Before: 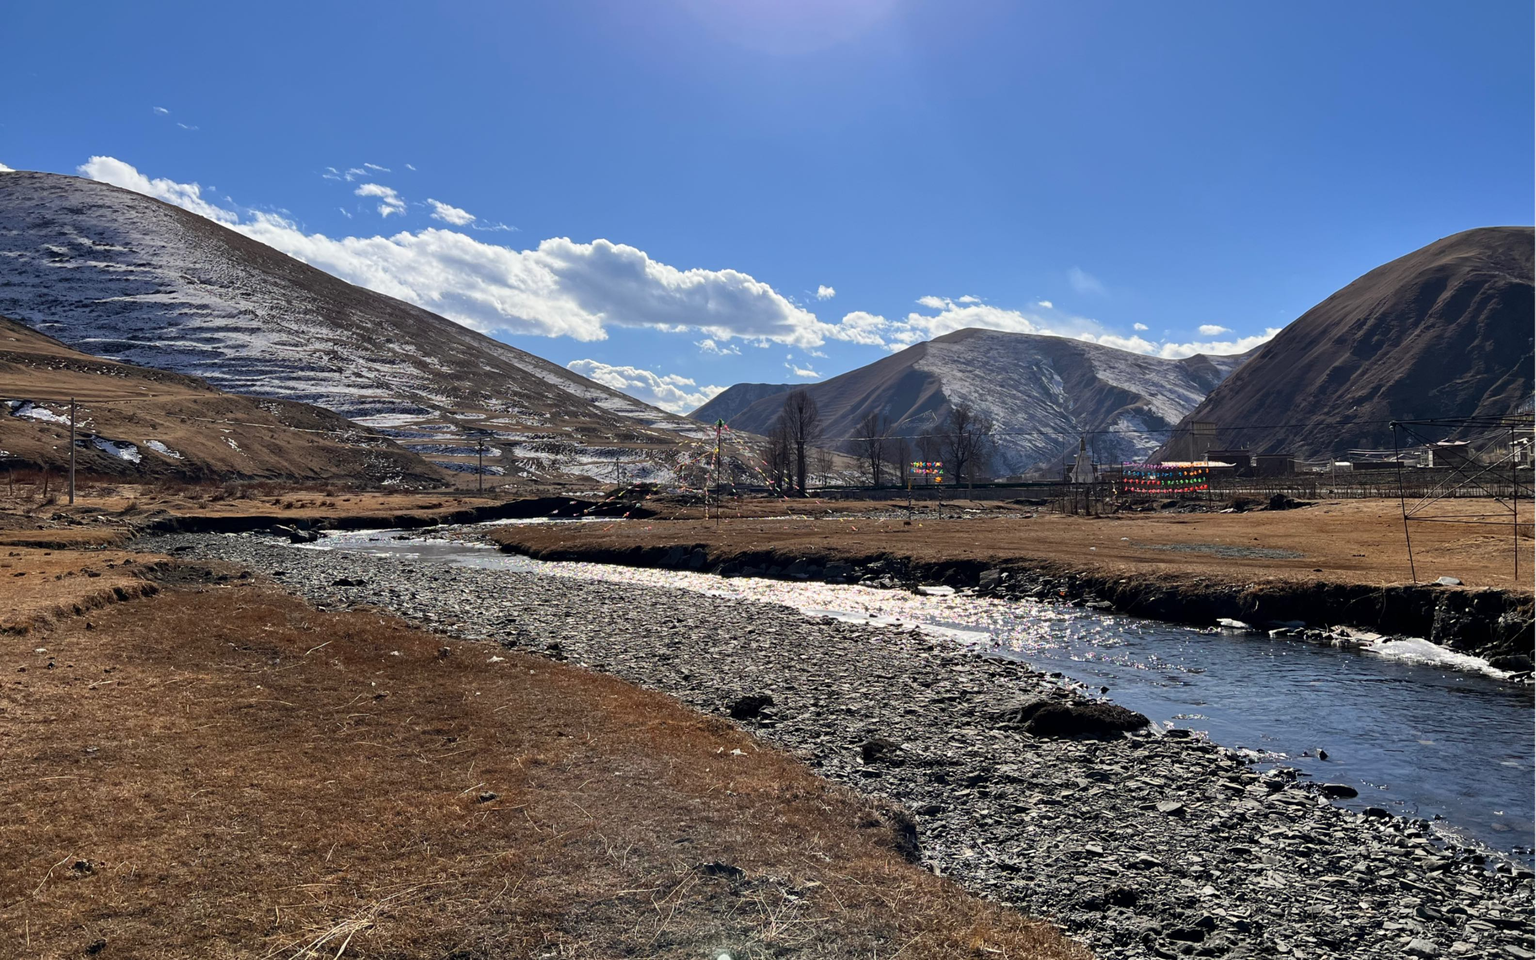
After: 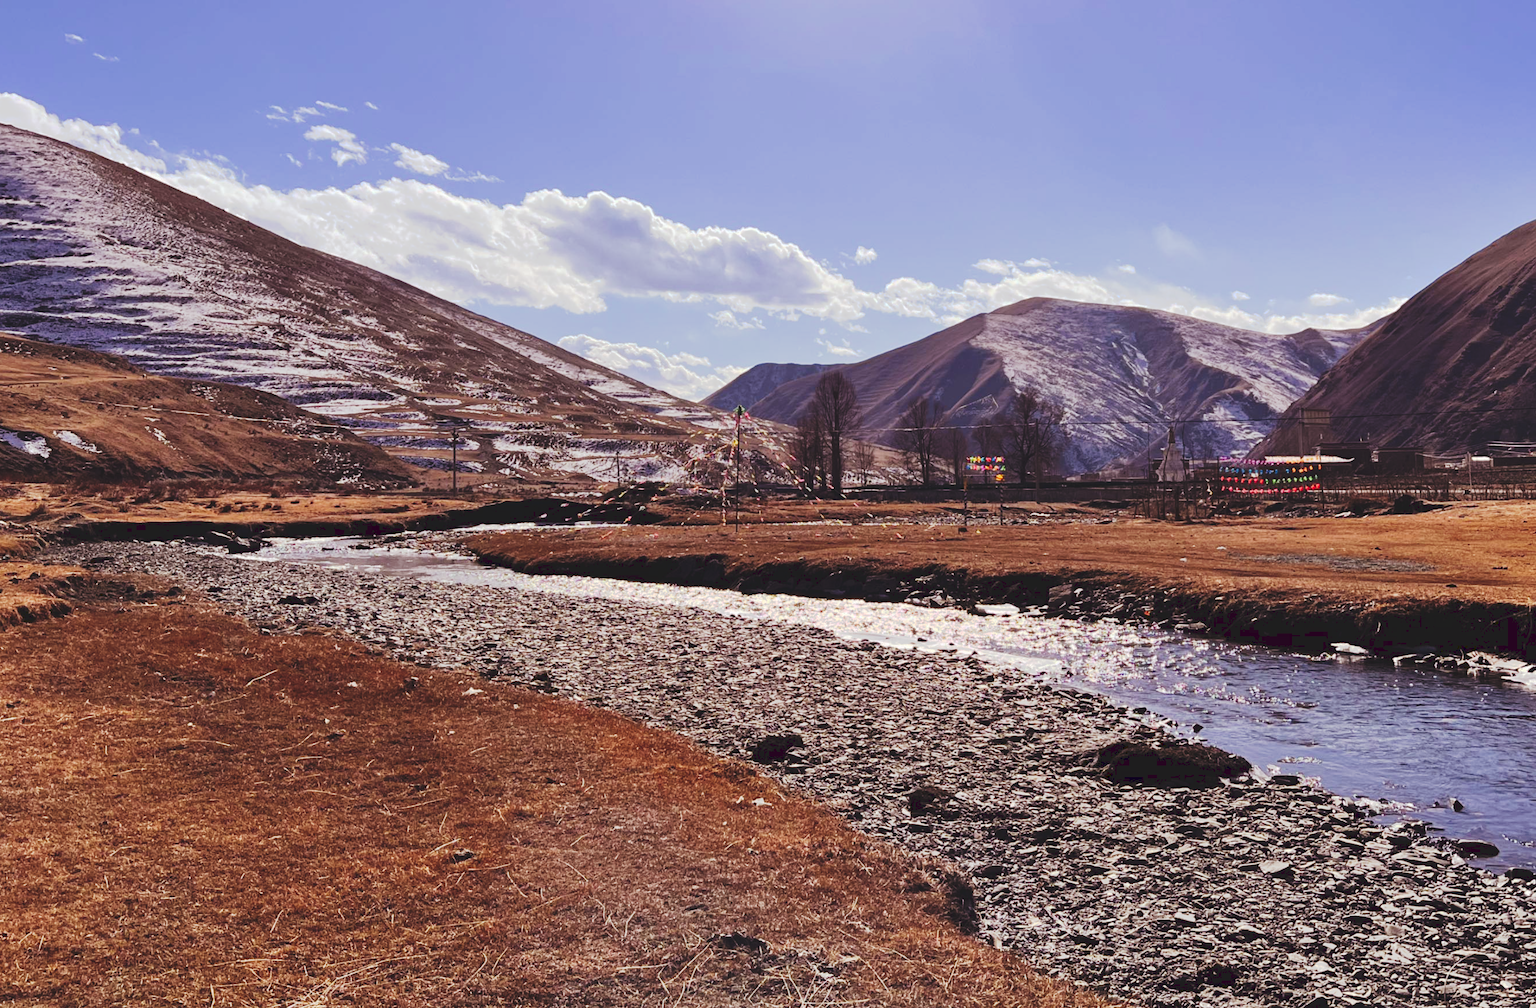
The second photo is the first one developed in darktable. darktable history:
rgb levels: mode RGB, independent channels, levels [[0, 0.474, 1], [0, 0.5, 1], [0, 0.5, 1]]
crop: left 6.446%, top 8.188%, right 9.538%, bottom 3.548%
tone curve: curves: ch0 [(0, 0) (0.003, 0.108) (0.011, 0.113) (0.025, 0.113) (0.044, 0.121) (0.069, 0.132) (0.1, 0.145) (0.136, 0.158) (0.177, 0.182) (0.224, 0.215) (0.277, 0.27) (0.335, 0.341) (0.399, 0.424) (0.468, 0.528) (0.543, 0.622) (0.623, 0.721) (0.709, 0.79) (0.801, 0.846) (0.898, 0.871) (1, 1)], preserve colors none
